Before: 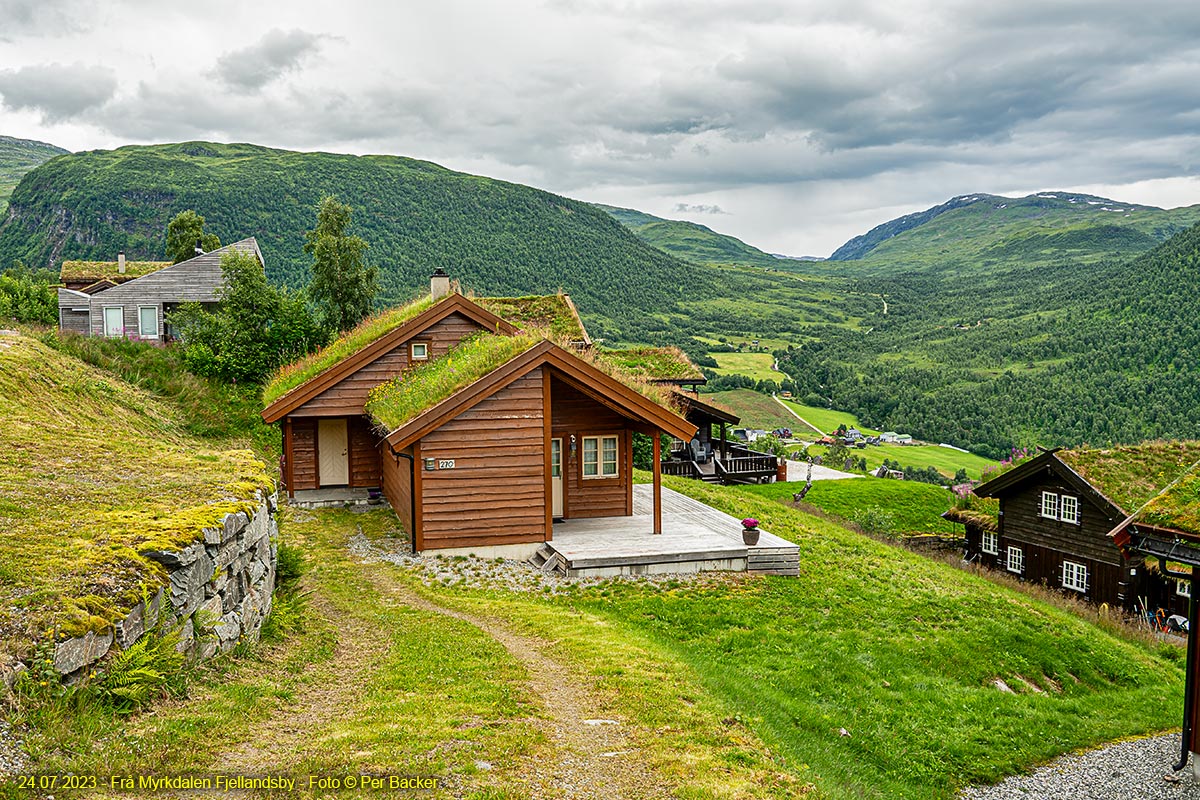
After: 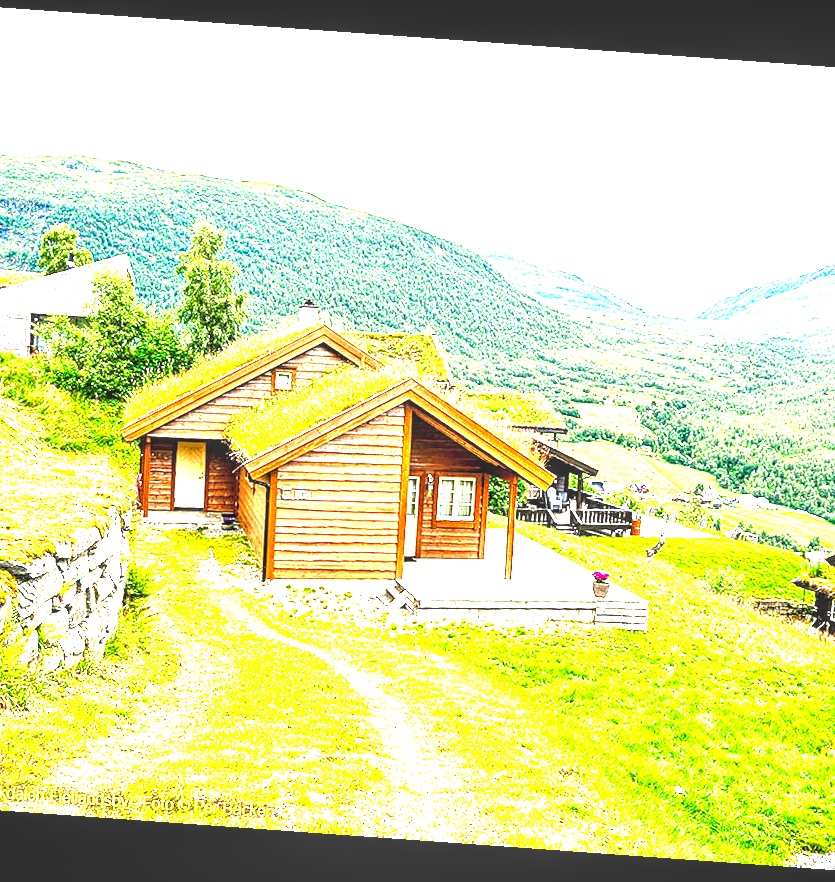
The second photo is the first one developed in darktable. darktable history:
crop and rotate: left 13.342%, right 19.991%
exposure: exposure 0.935 EV, compensate highlight preservation false
tone curve: curves: ch0 [(0, 0) (0.003, 0.028) (0.011, 0.028) (0.025, 0.026) (0.044, 0.036) (0.069, 0.06) (0.1, 0.101) (0.136, 0.15) (0.177, 0.203) (0.224, 0.271) (0.277, 0.345) (0.335, 0.422) (0.399, 0.515) (0.468, 0.611) (0.543, 0.716) (0.623, 0.826) (0.709, 0.942) (0.801, 0.992) (0.898, 1) (1, 1)], preserve colors none
rotate and perspective: rotation 4.1°, automatic cropping off
levels: levels [0.012, 0.367, 0.697]
local contrast: highlights 61%, detail 143%, midtone range 0.428
